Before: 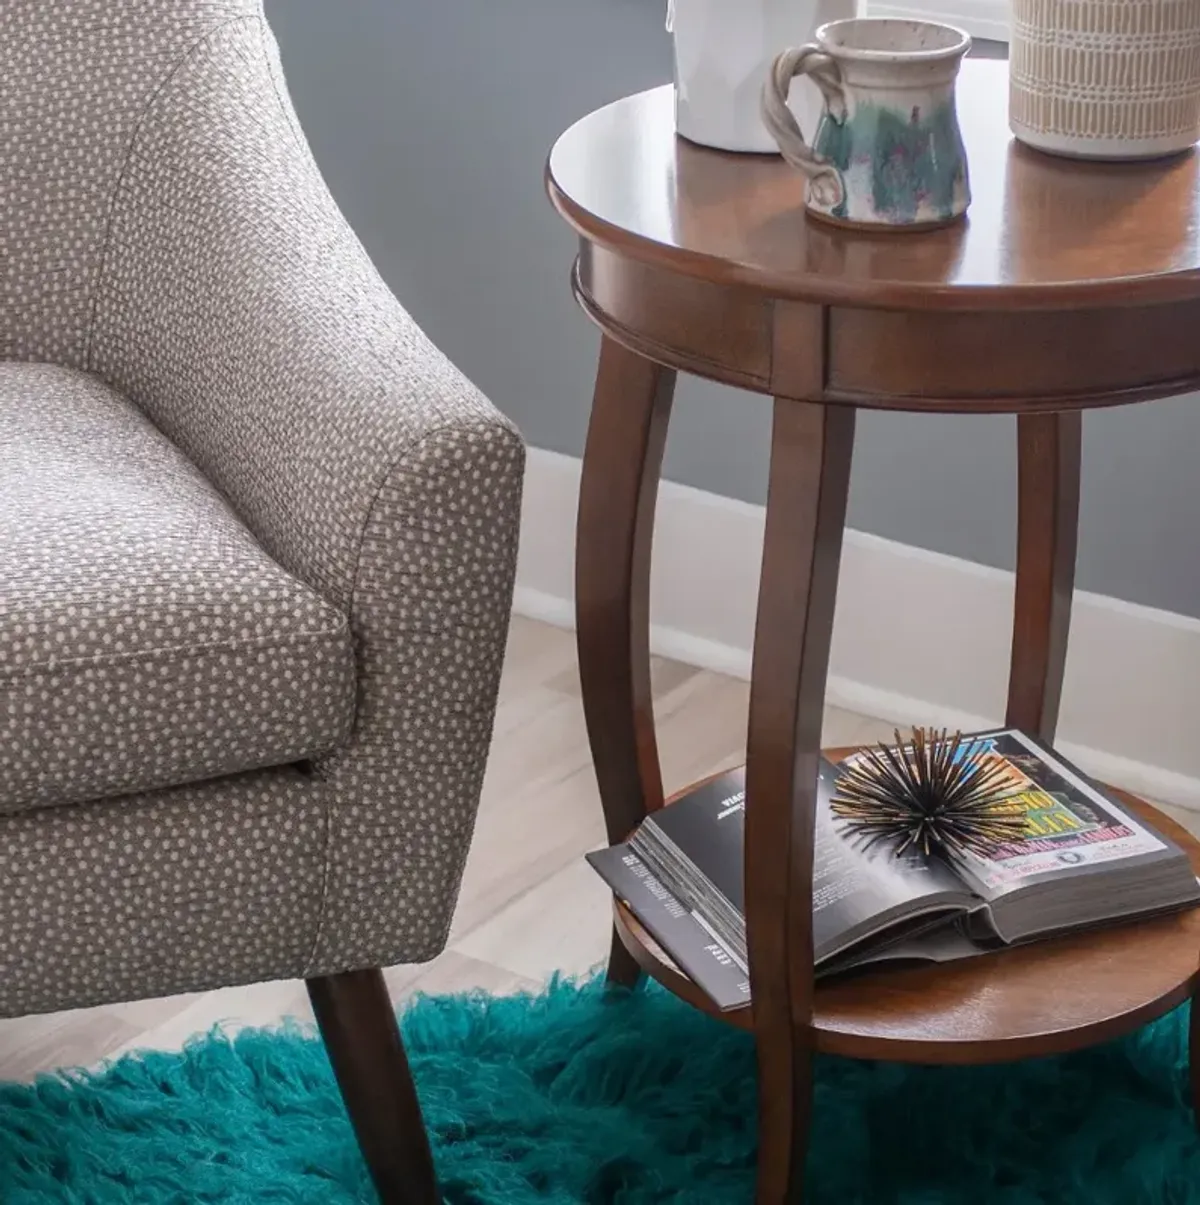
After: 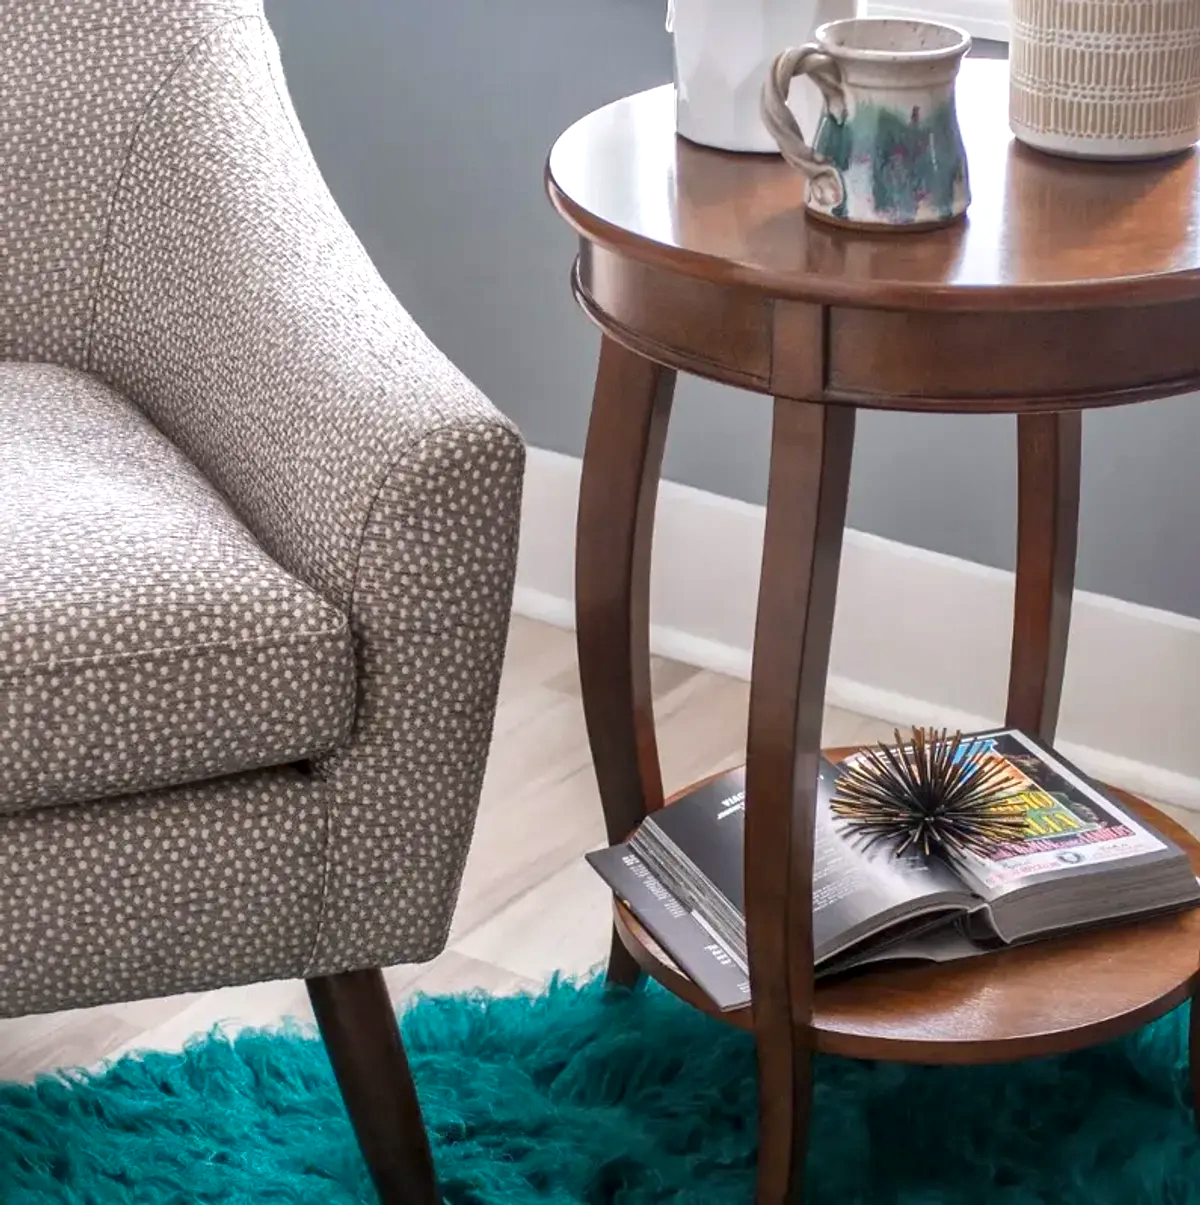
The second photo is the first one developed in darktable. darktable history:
color balance rgb: shadows fall-off 101%, linear chroma grading › mid-tones 7.63%, perceptual saturation grading › mid-tones 11.68%, mask middle-gray fulcrum 22.45%, global vibrance 10.11%, saturation formula JzAzBz (2021)
local contrast: mode bilateral grid, contrast 20, coarseness 50, detail 144%, midtone range 0.2
exposure: exposure 0.3 EV, compensate highlight preservation false
